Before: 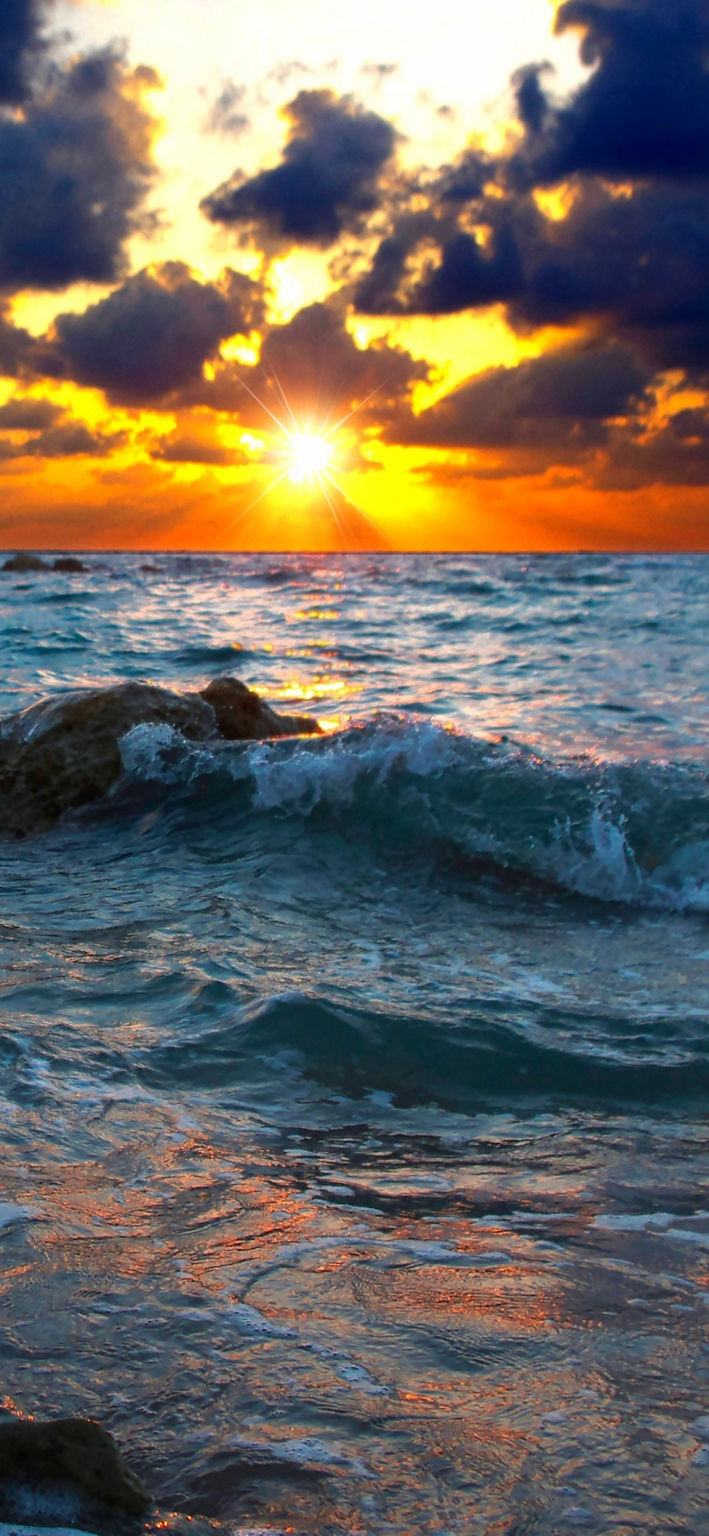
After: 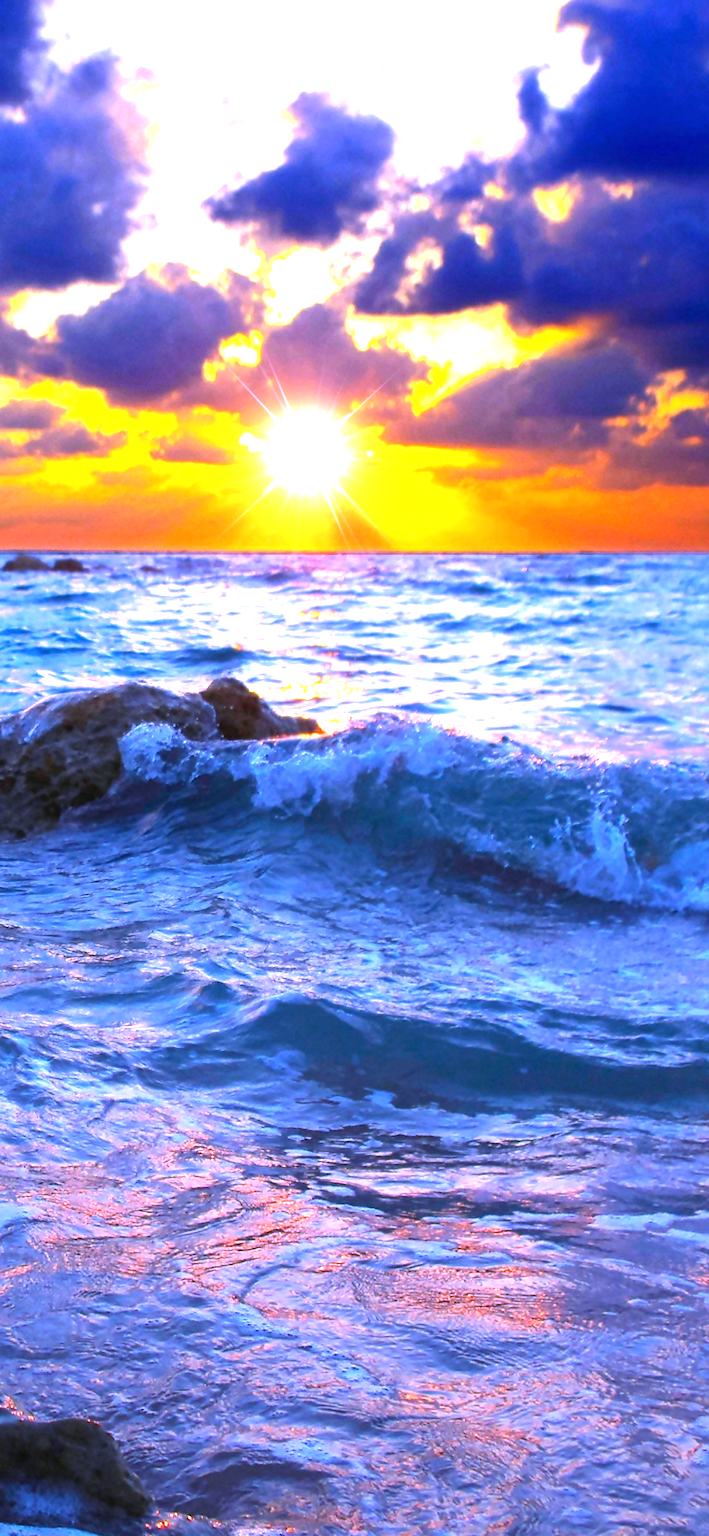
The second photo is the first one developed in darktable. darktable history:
white balance: red 0.98, blue 1.61
exposure: black level correction 0, exposure 1.3 EV, compensate highlight preservation false
